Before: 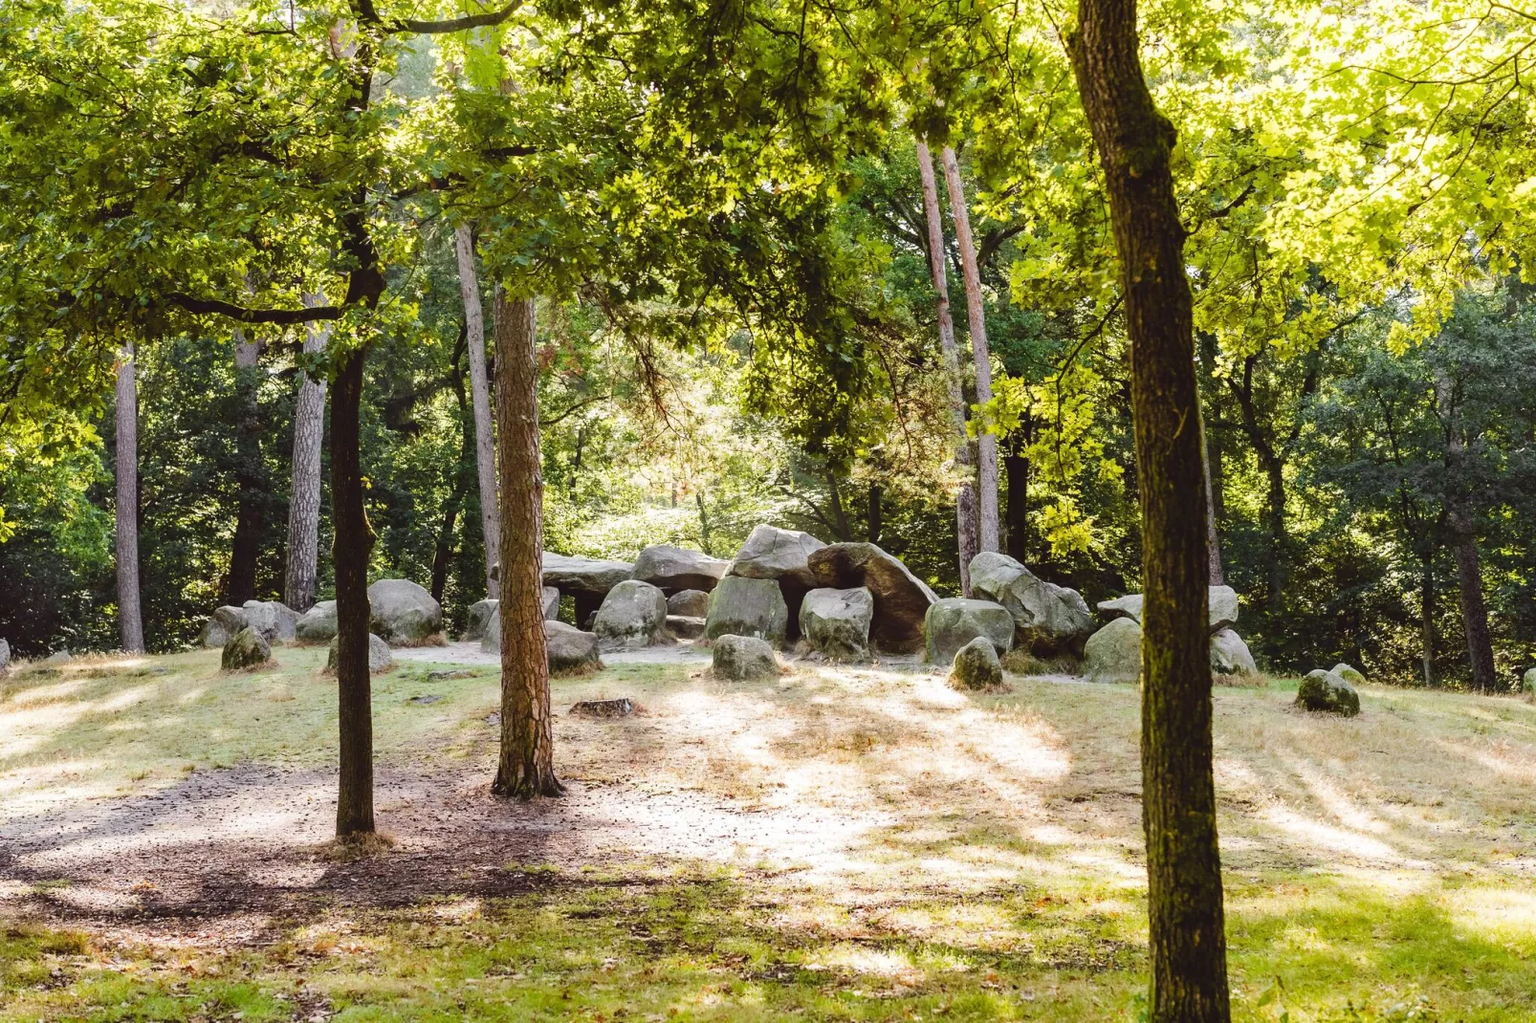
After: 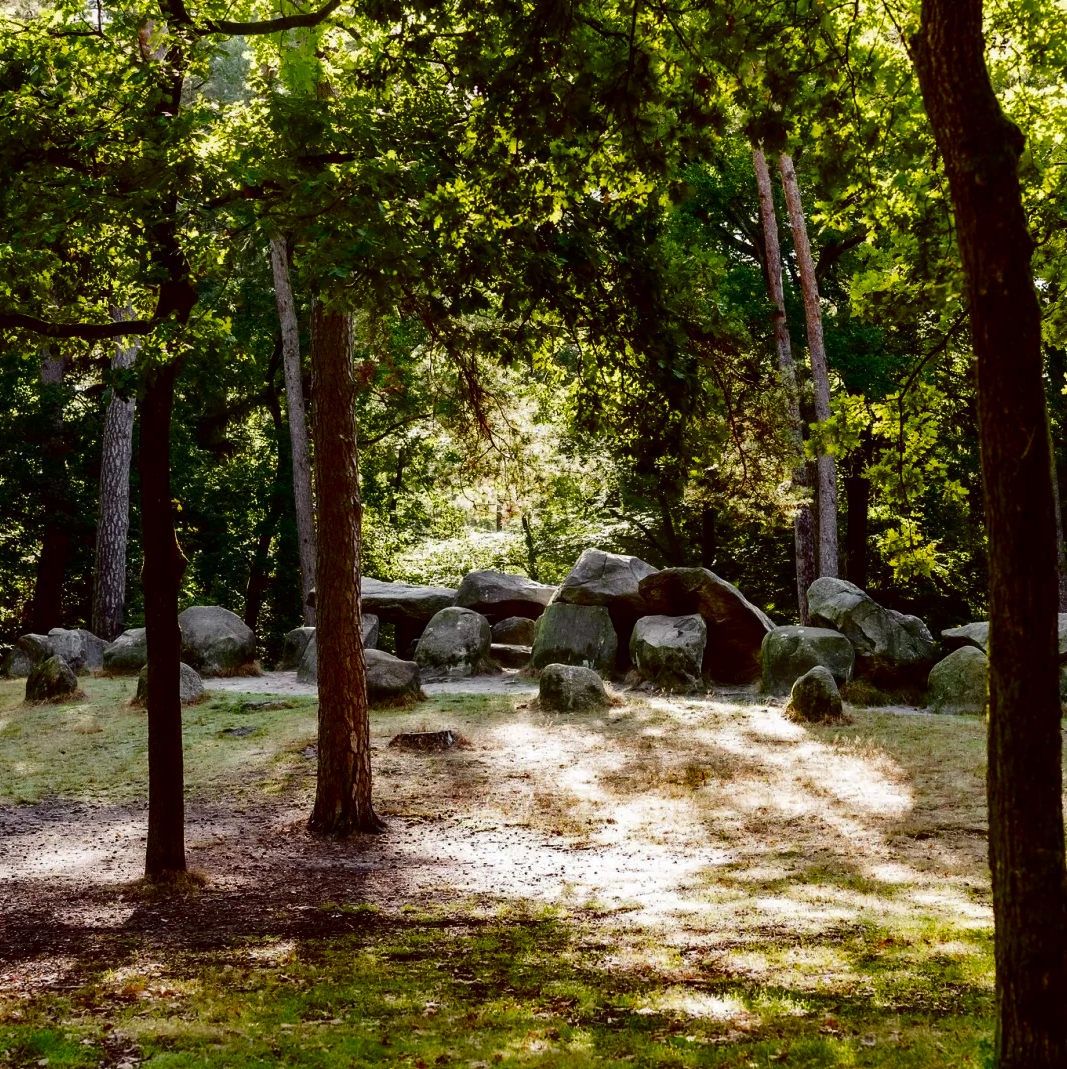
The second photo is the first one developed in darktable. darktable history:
crop and rotate: left 12.85%, right 20.659%
contrast brightness saturation: contrast 0.089, brightness -0.6, saturation 0.171
